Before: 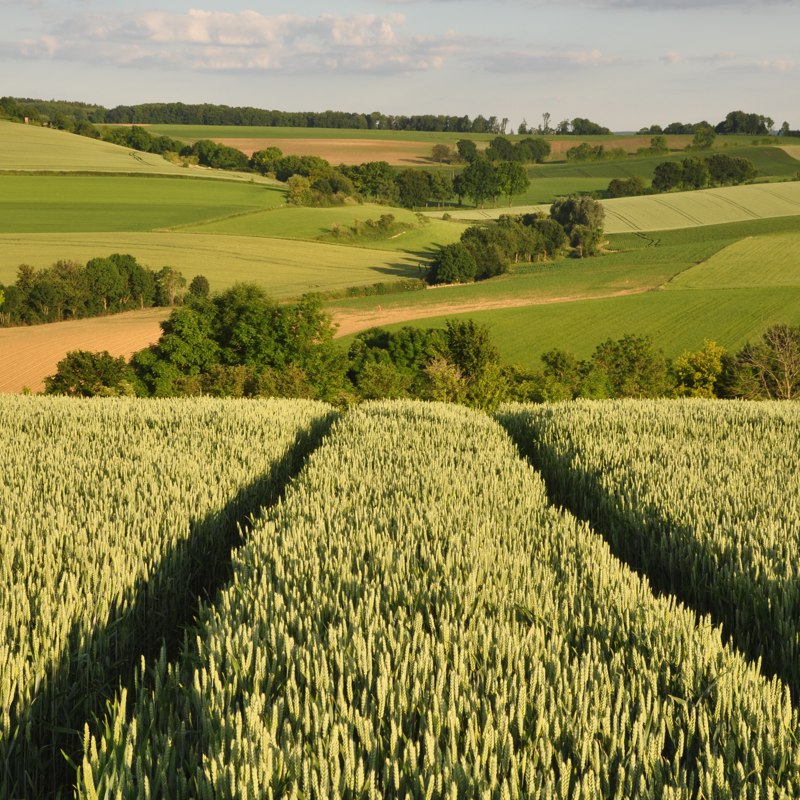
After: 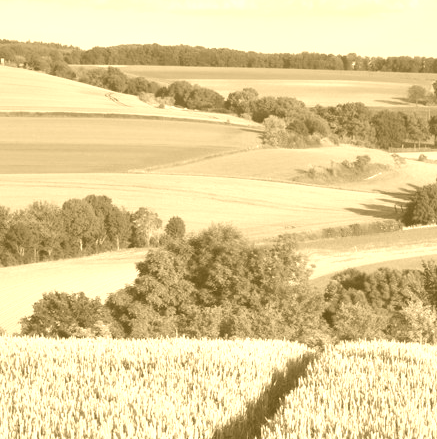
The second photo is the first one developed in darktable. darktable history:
crop and rotate: left 3.047%, top 7.509%, right 42.236%, bottom 37.598%
colorize: hue 36°, source mix 100%
